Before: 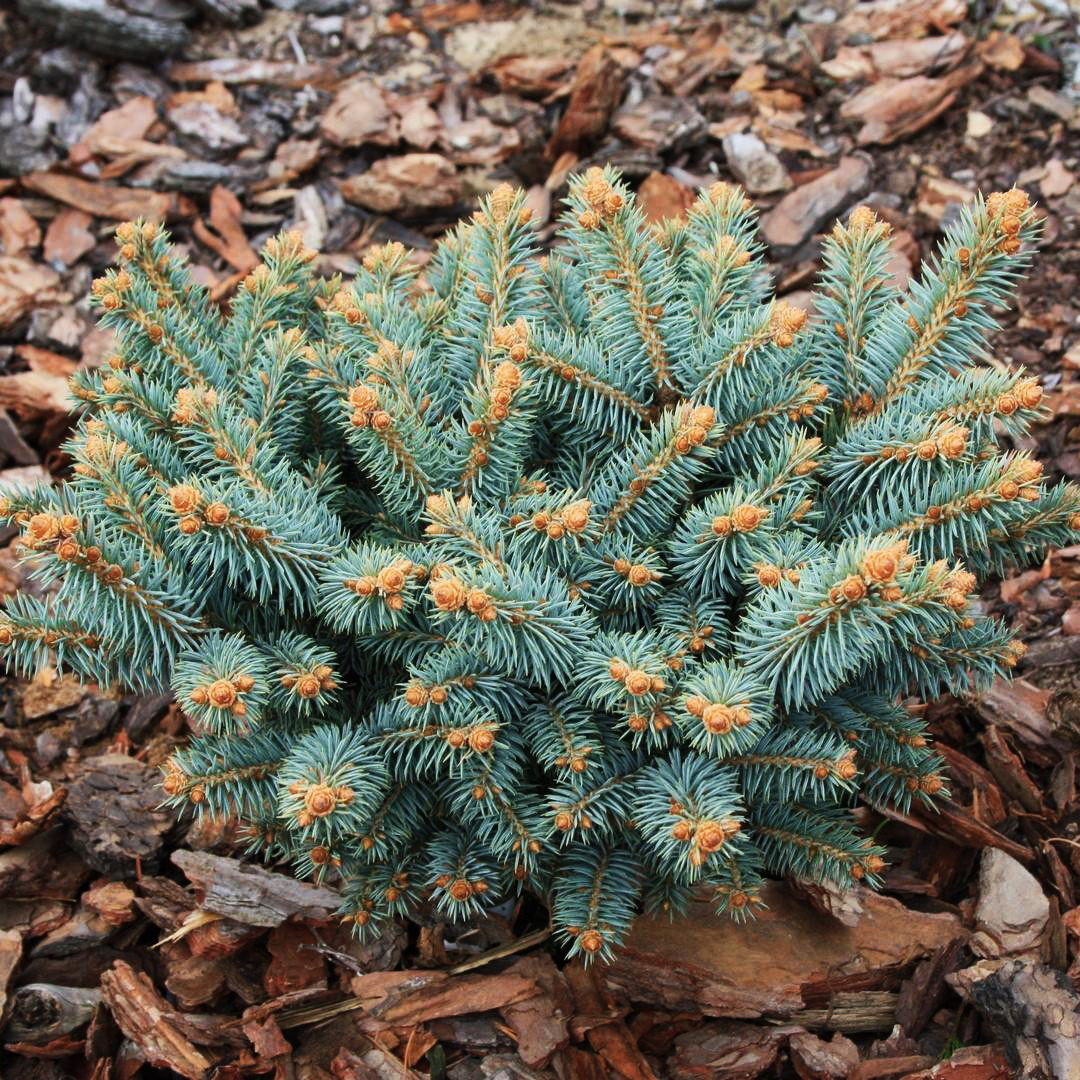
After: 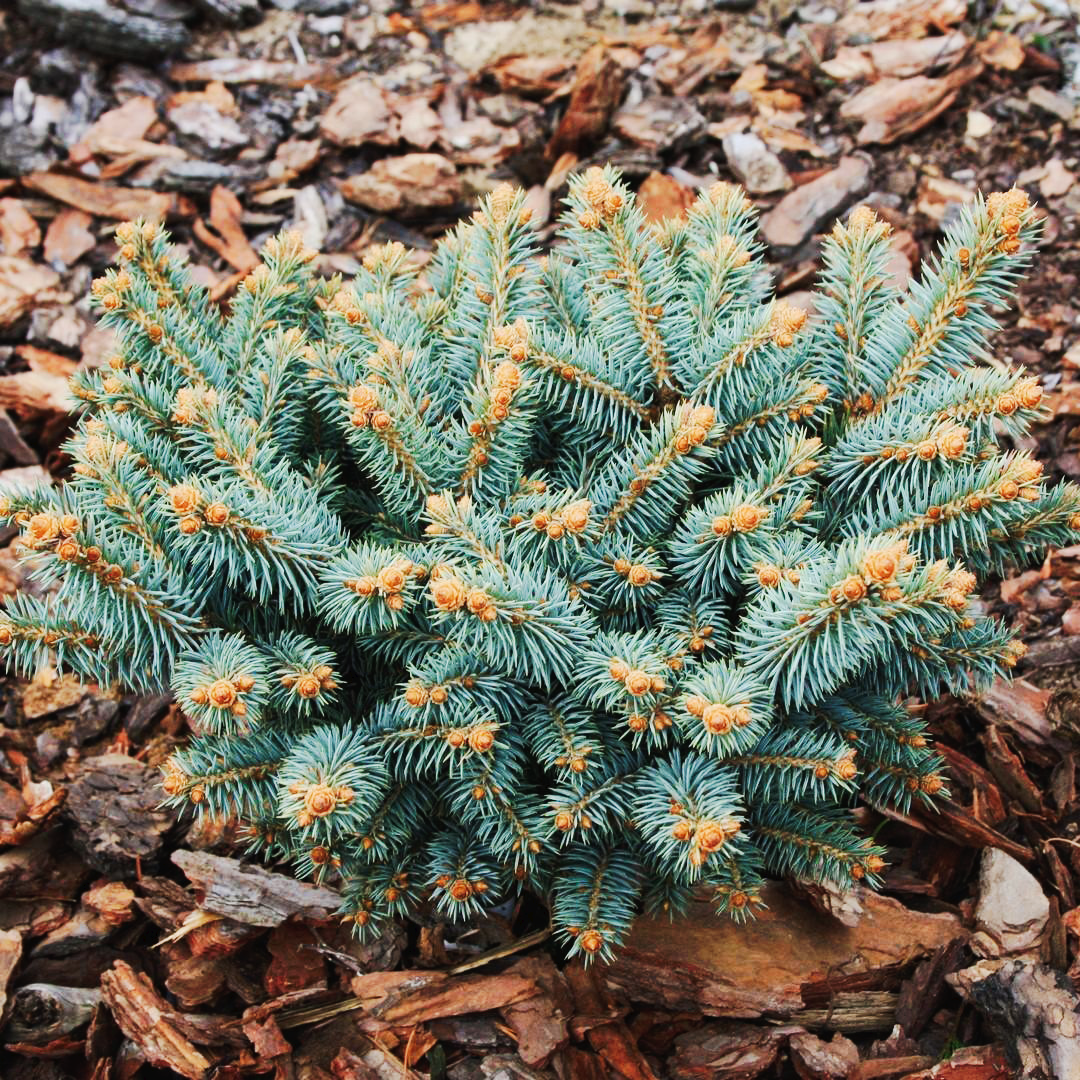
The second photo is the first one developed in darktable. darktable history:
tone curve: curves: ch0 [(0, 0) (0.003, 0.019) (0.011, 0.022) (0.025, 0.029) (0.044, 0.041) (0.069, 0.06) (0.1, 0.09) (0.136, 0.123) (0.177, 0.163) (0.224, 0.206) (0.277, 0.268) (0.335, 0.35) (0.399, 0.436) (0.468, 0.526) (0.543, 0.624) (0.623, 0.713) (0.709, 0.779) (0.801, 0.845) (0.898, 0.912) (1, 1)], preserve colors none
